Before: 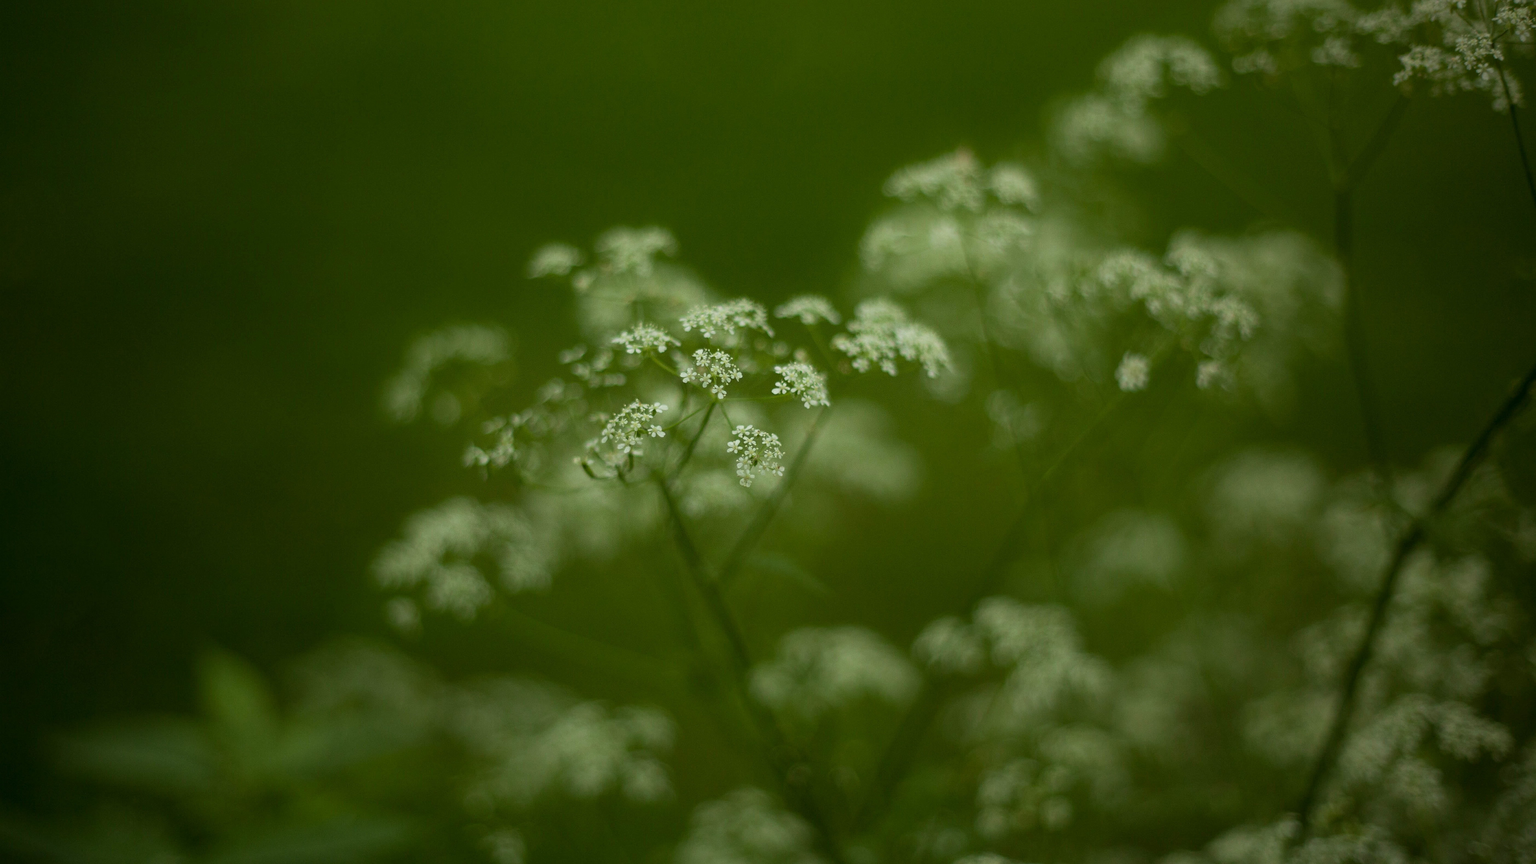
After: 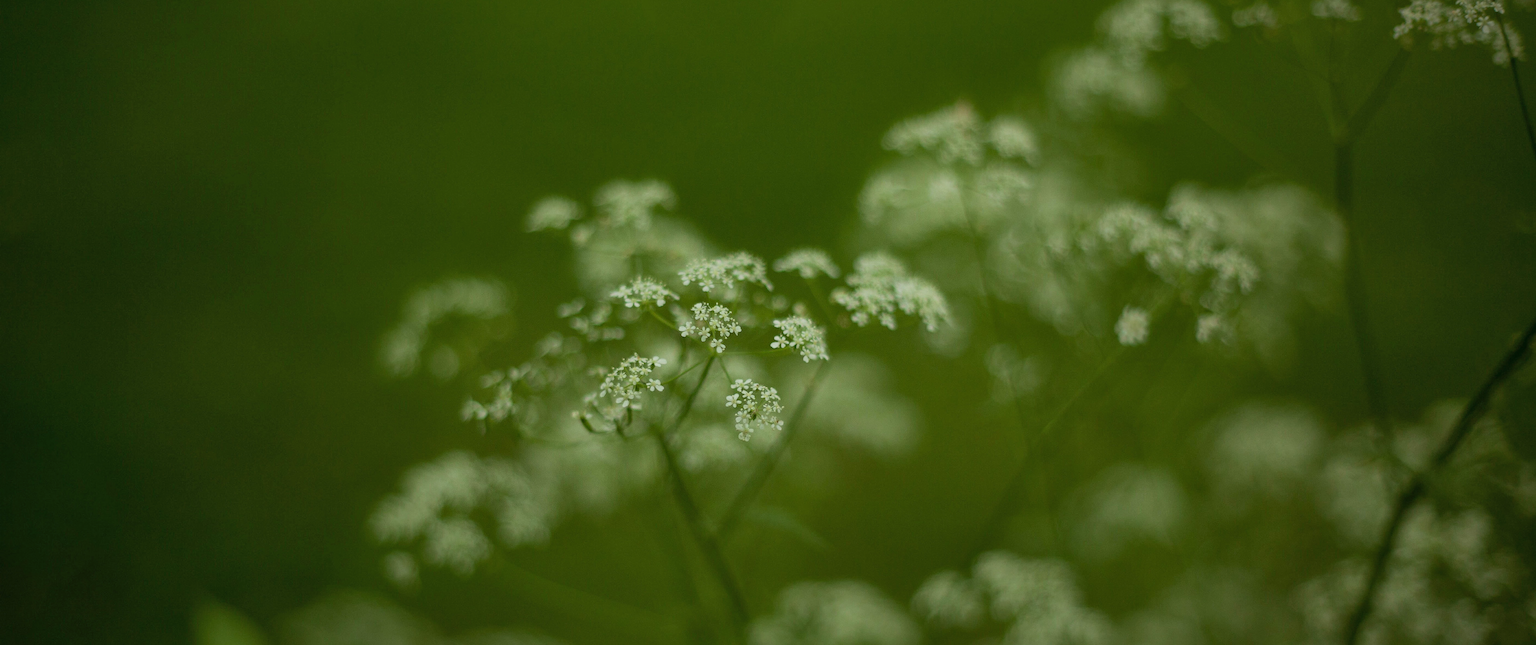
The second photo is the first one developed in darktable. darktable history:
crop: left 0.227%, top 5.503%, bottom 19.917%
shadows and highlights: shadows 39.22, highlights -60.04
